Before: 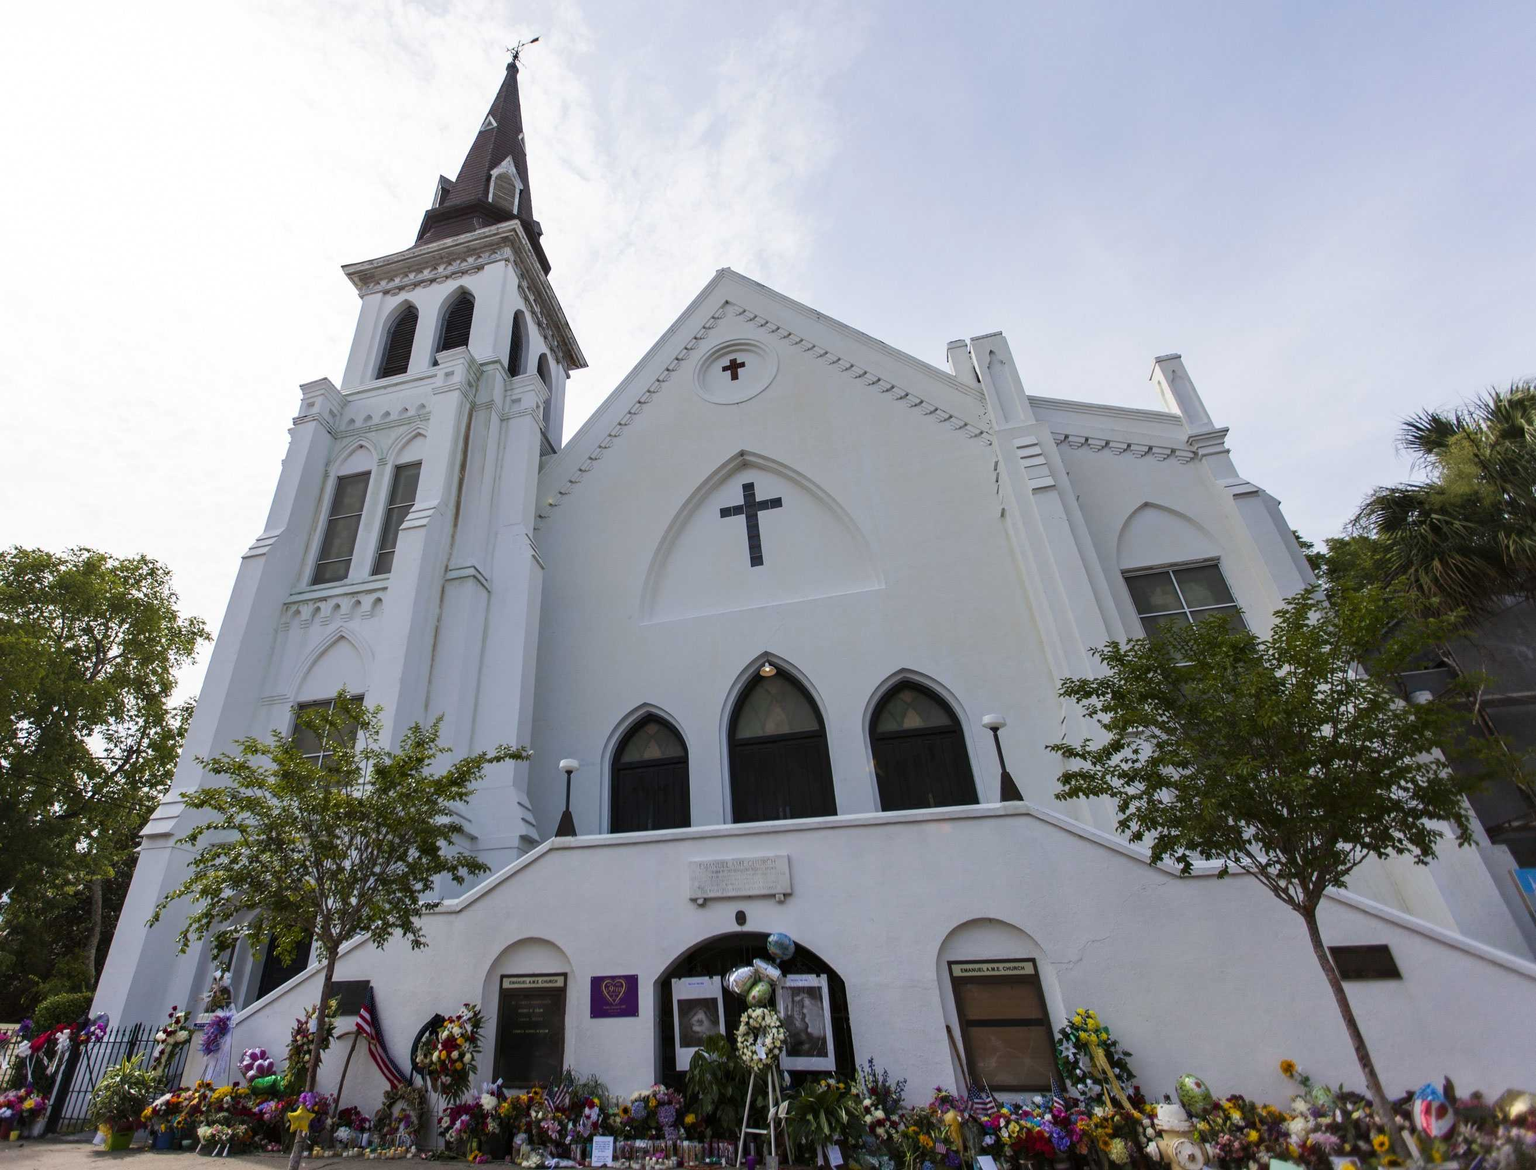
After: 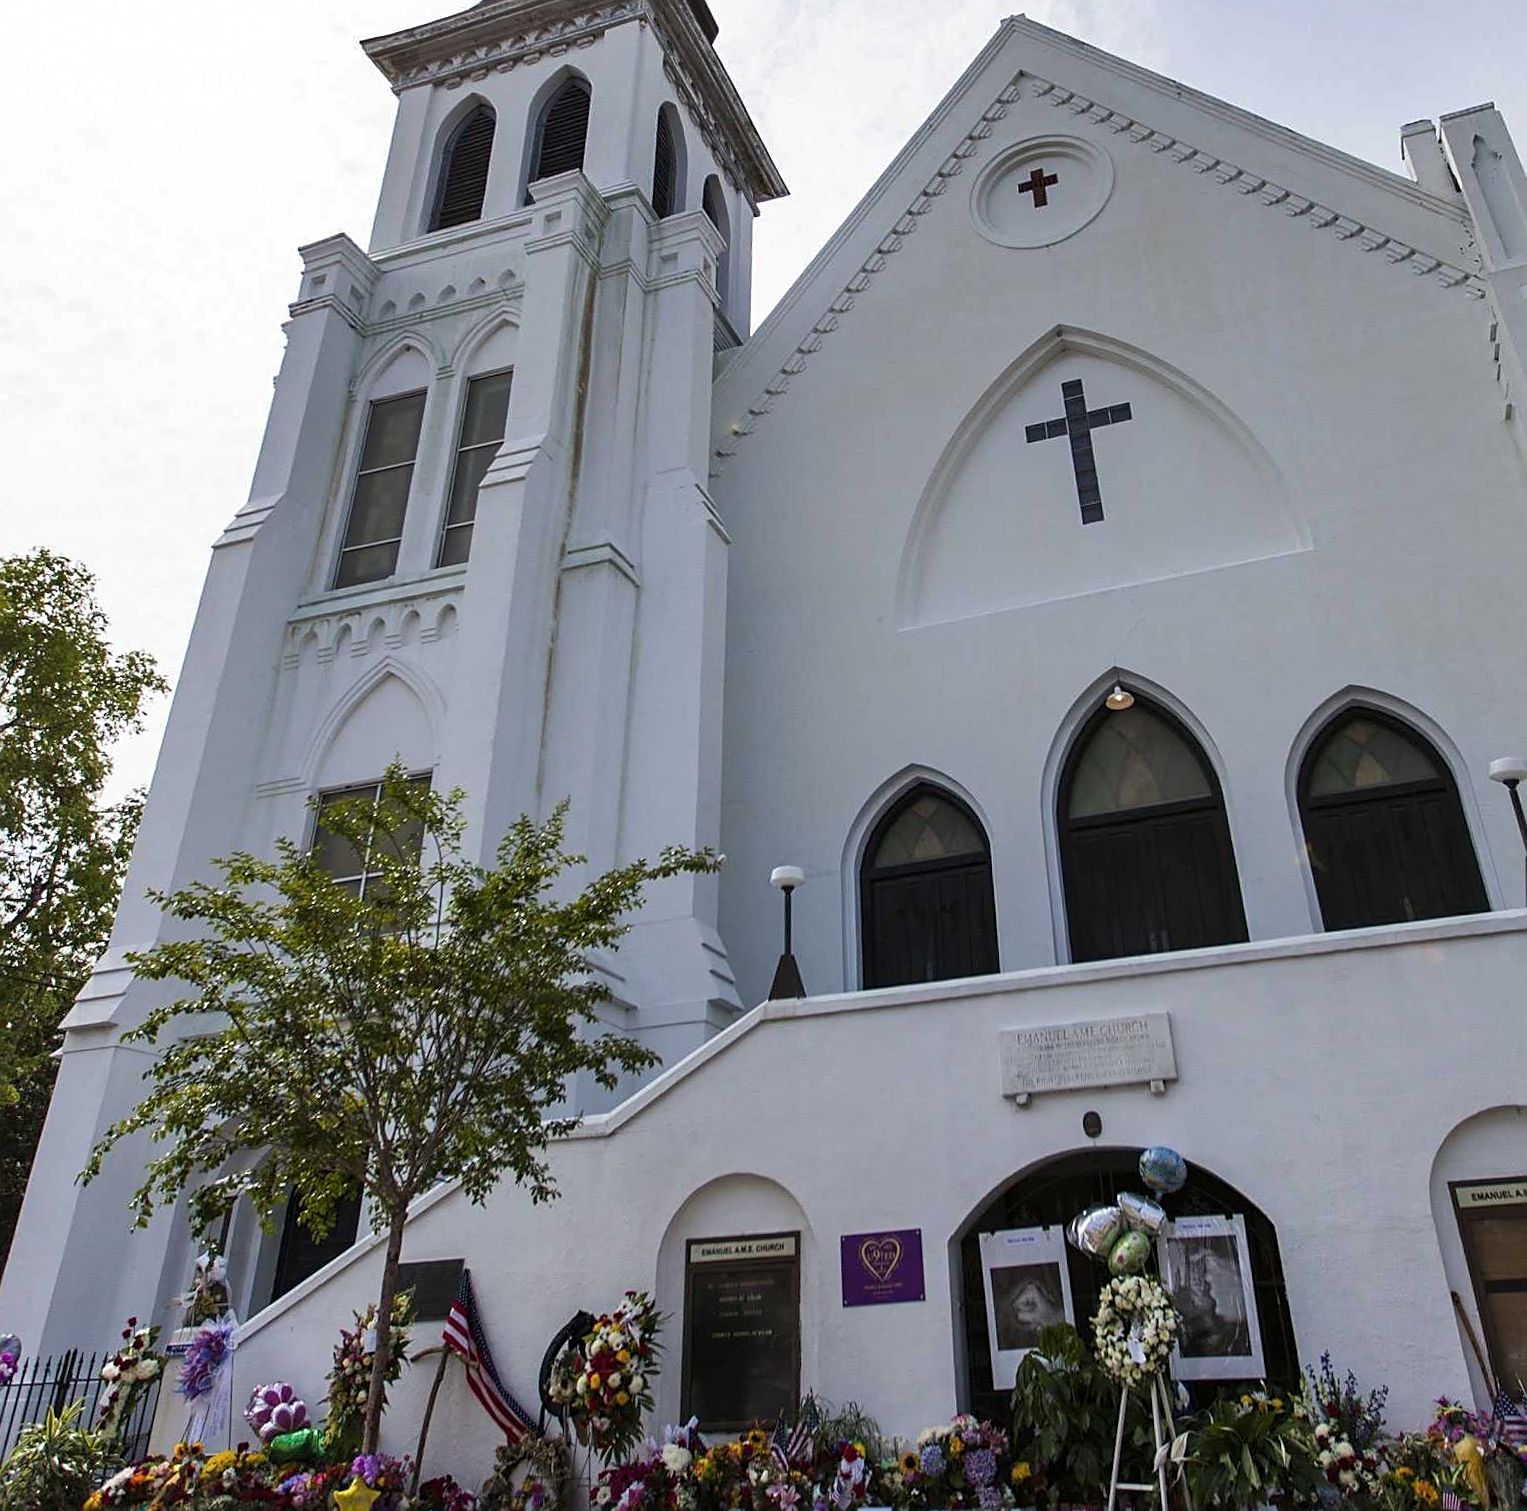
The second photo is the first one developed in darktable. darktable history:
sharpen: on, module defaults
shadows and highlights: radius 337.17, shadows 29.01, soften with gaussian
rotate and perspective: rotation -2.56°, automatic cropping off
crop: left 8.966%, top 23.852%, right 34.699%, bottom 4.703%
